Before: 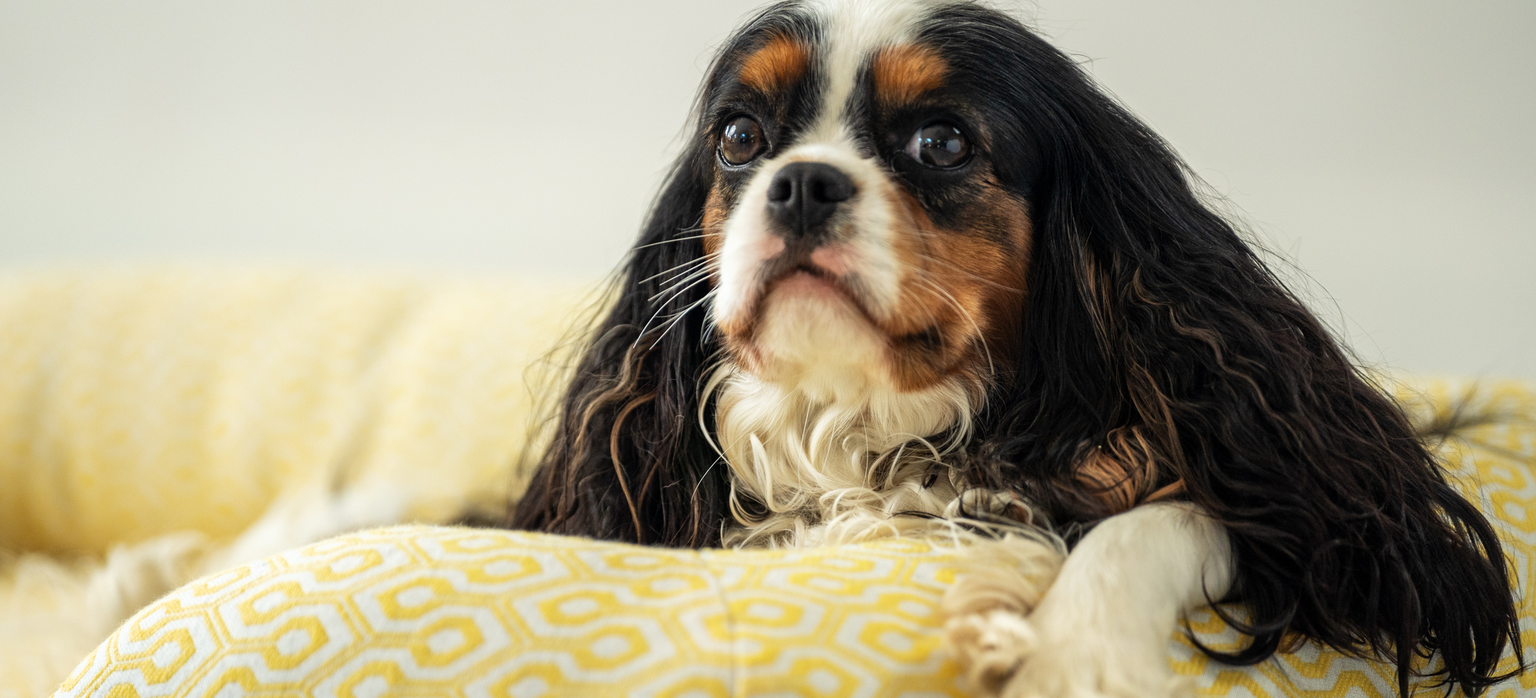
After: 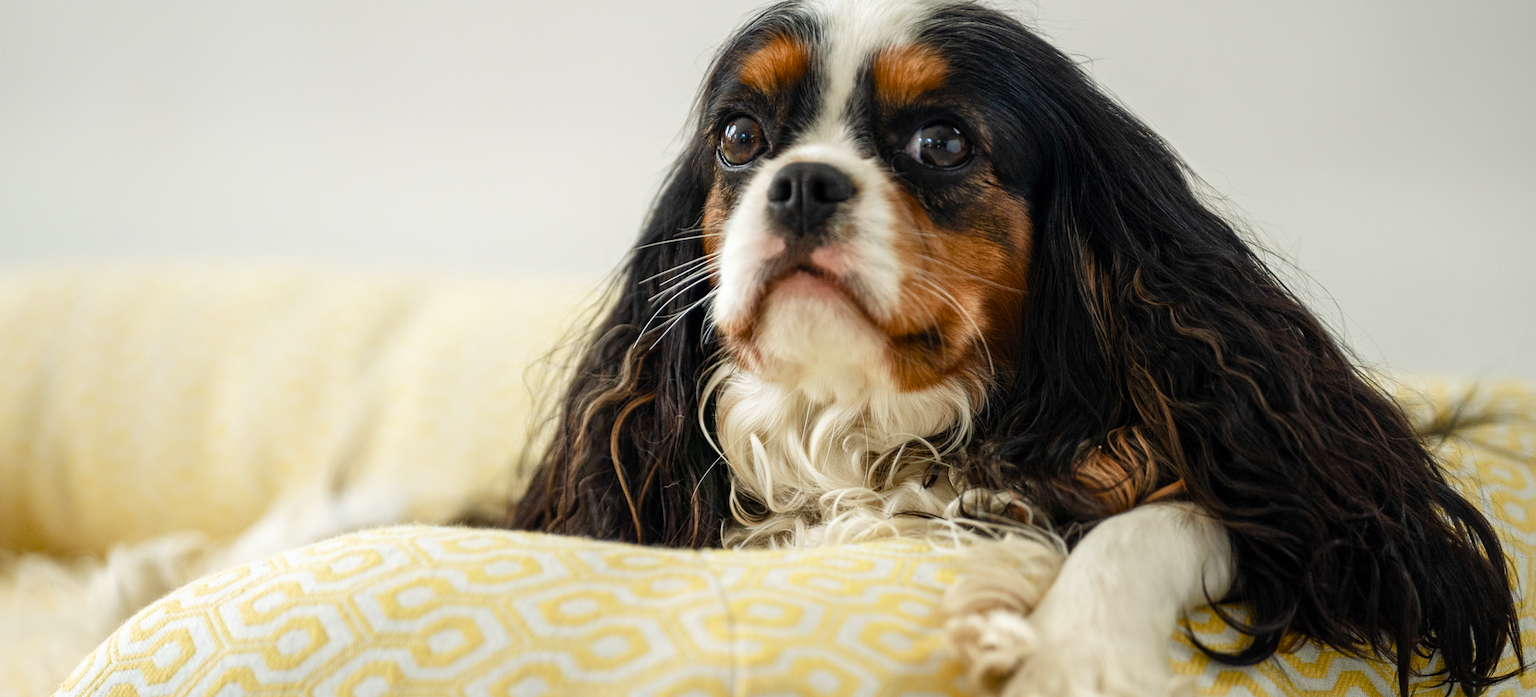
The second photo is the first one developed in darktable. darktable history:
white balance: emerald 1
color balance rgb: perceptual saturation grading › global saturation 20%, perceptual saturation grading › highlights -50%, perceptual saturation grading › shadows 30%
